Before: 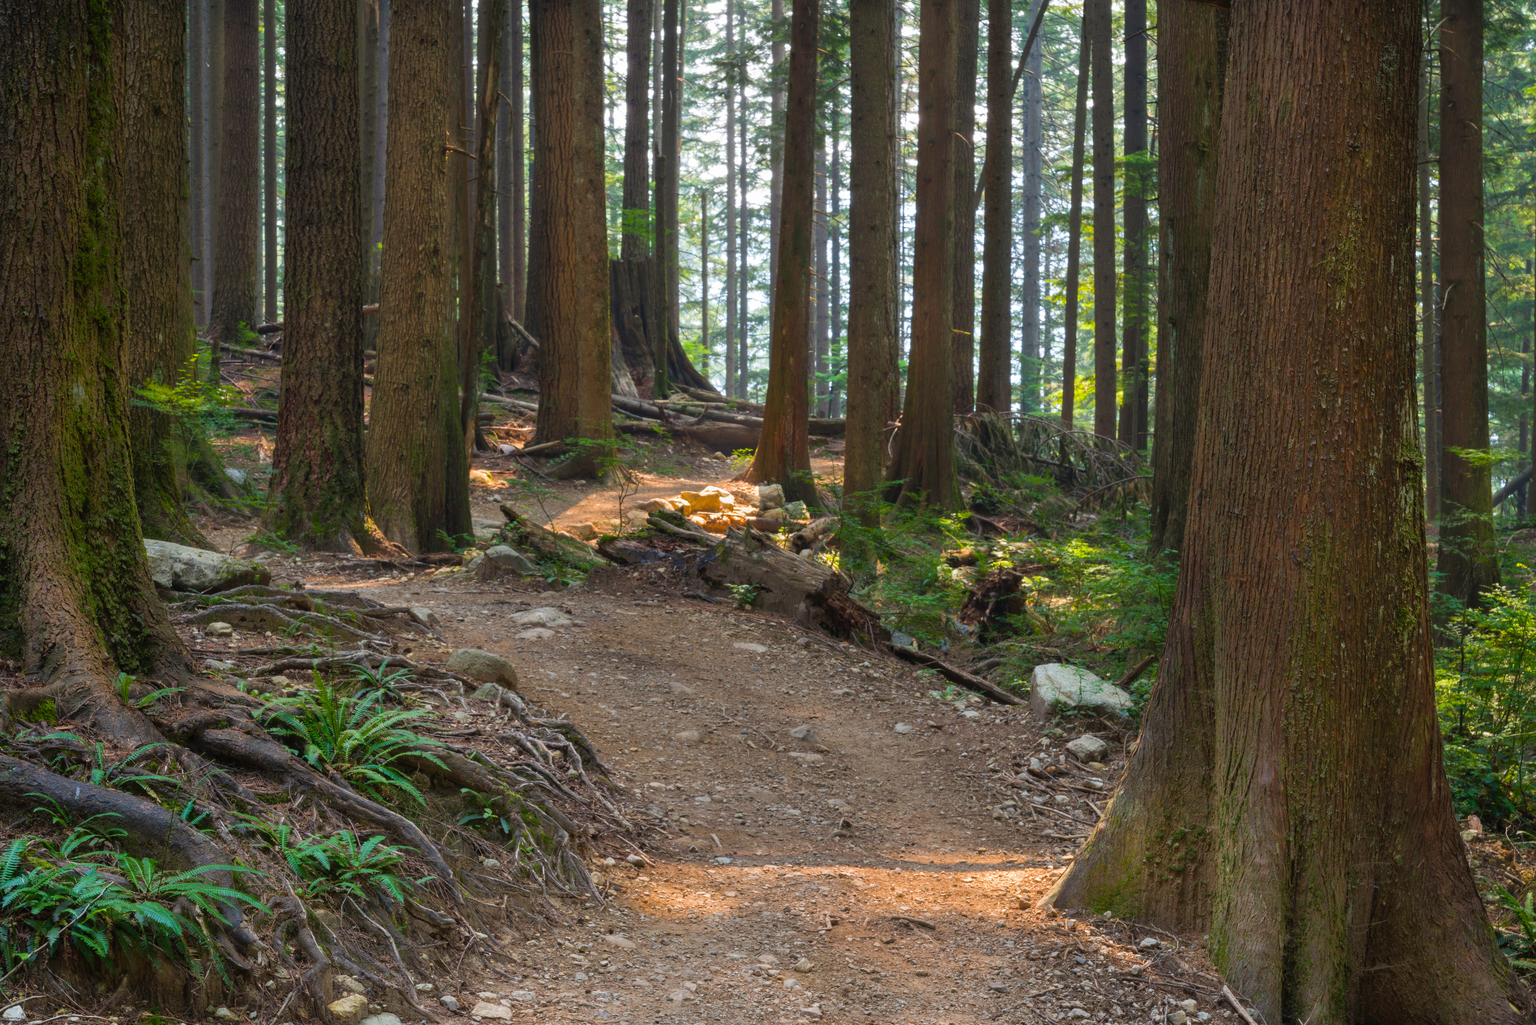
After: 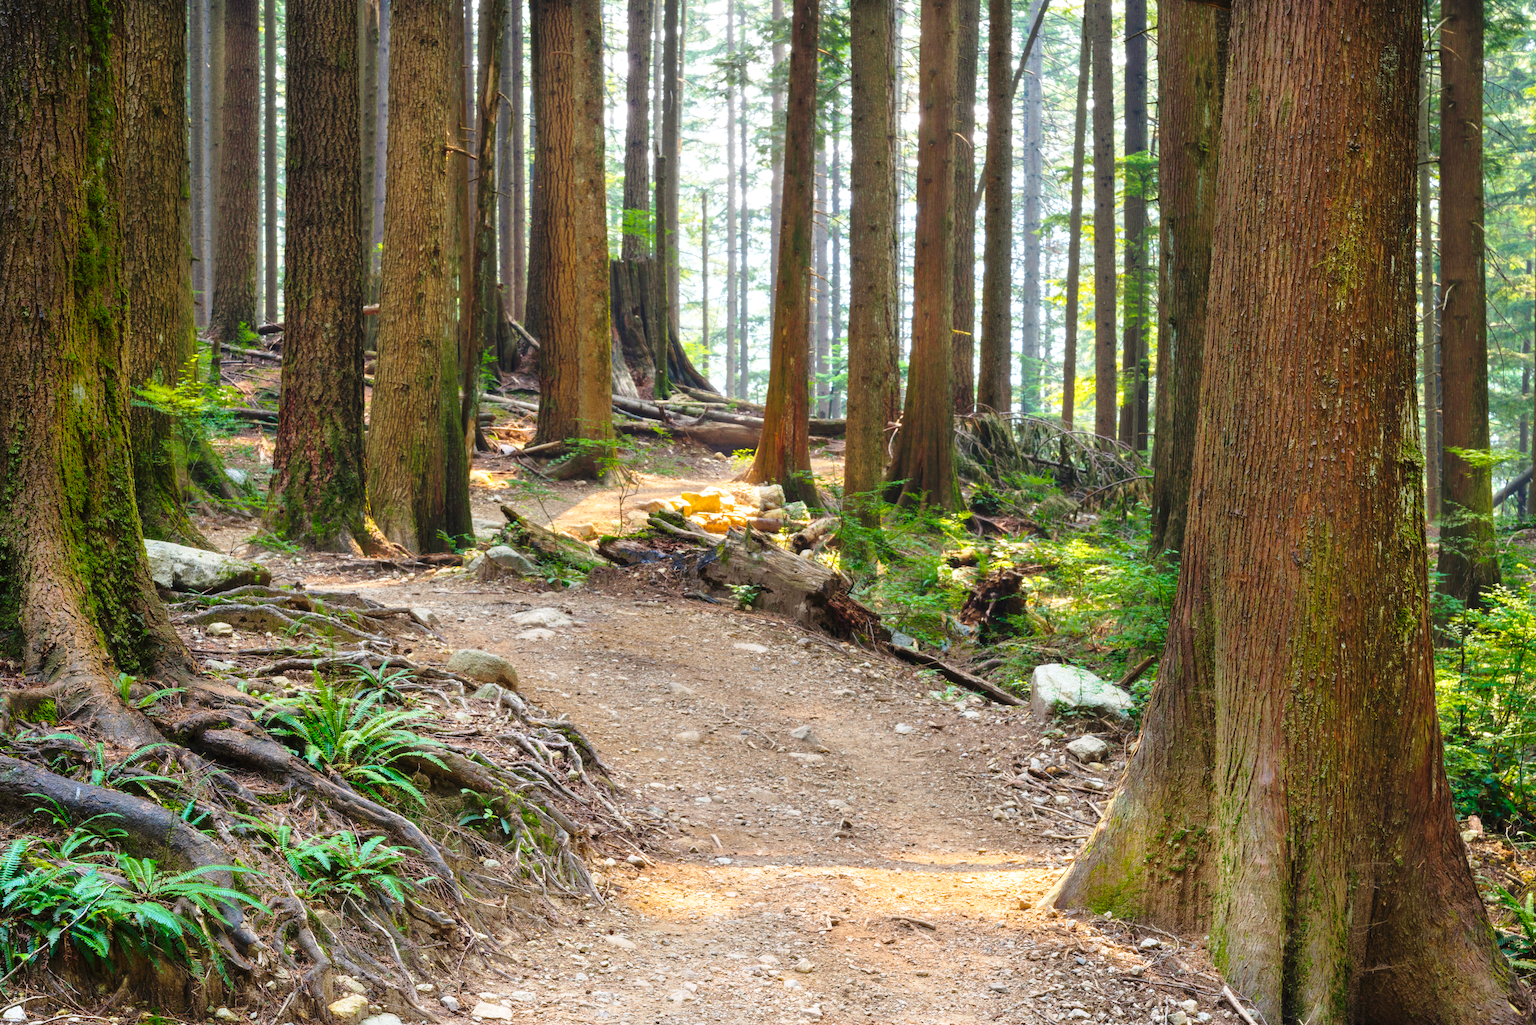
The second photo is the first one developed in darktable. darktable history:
exposure: black level correction 0.001, exposure 0.5 EV, compensate exposure bias true, compensate highlight preservation false
base curve: curves: ch0 [(0, 0) (0.028, 0.03) (0.121, 0.232) (0.46, 0.748) (0.859, 0.968) (1, 1)], preserve colors none
